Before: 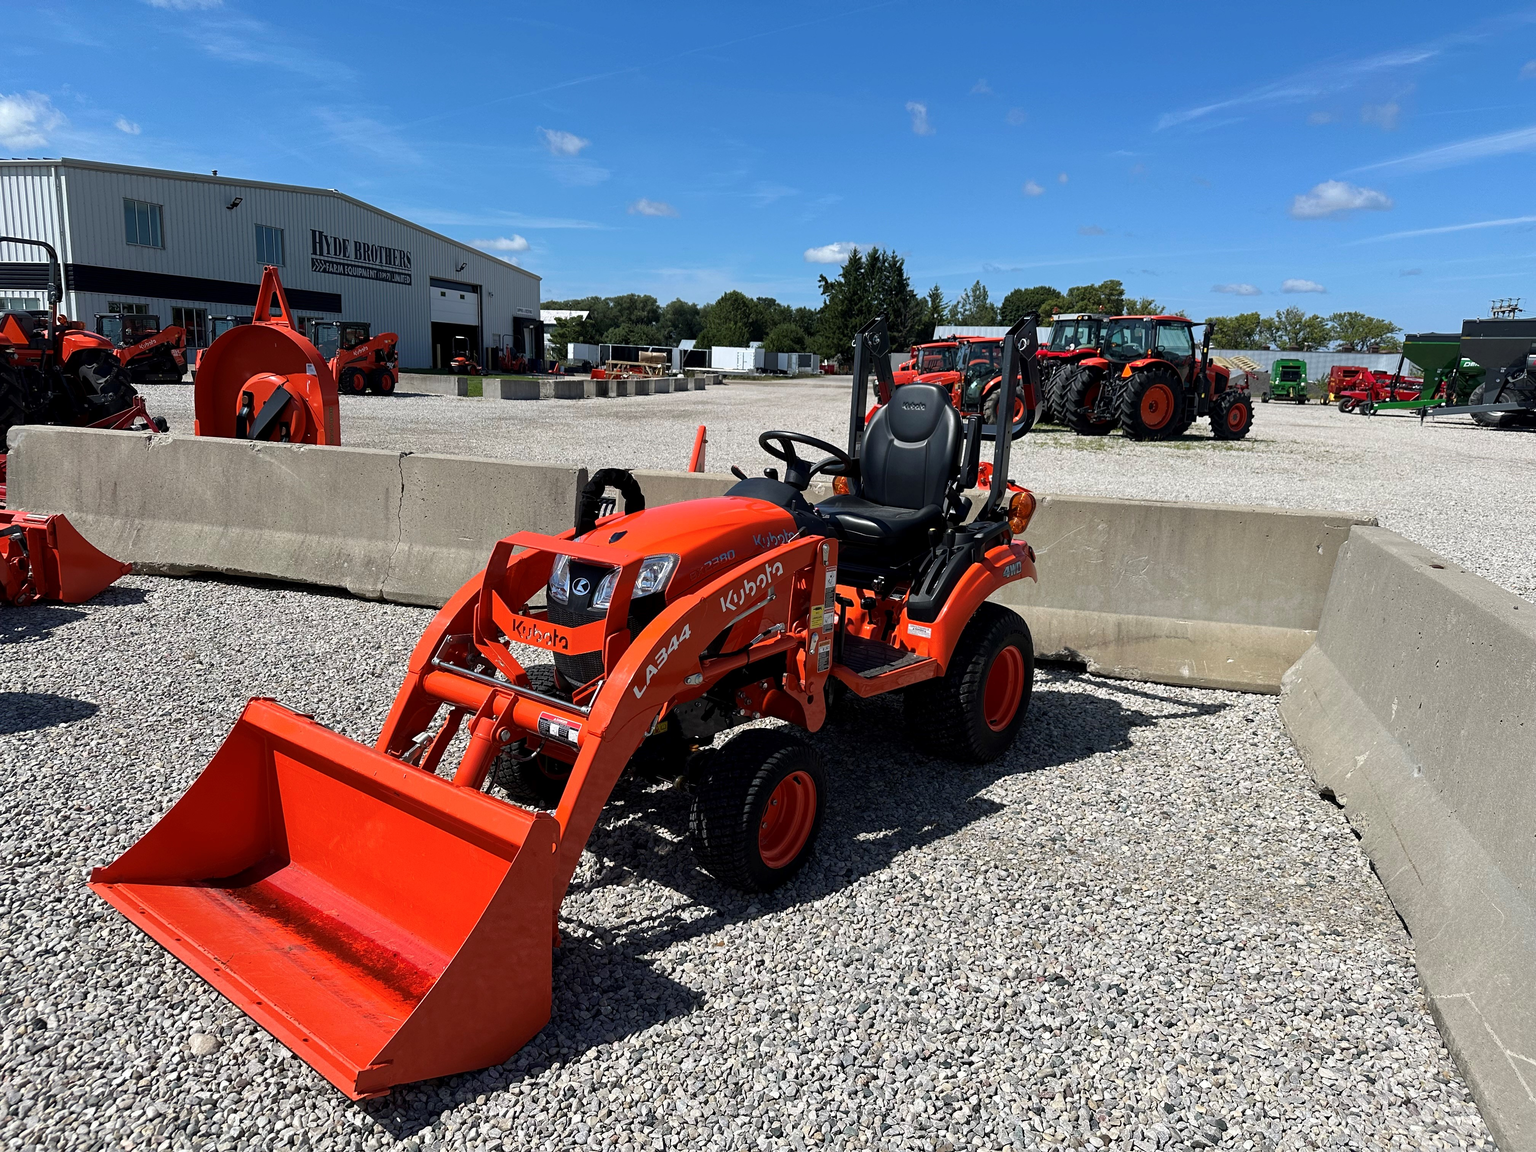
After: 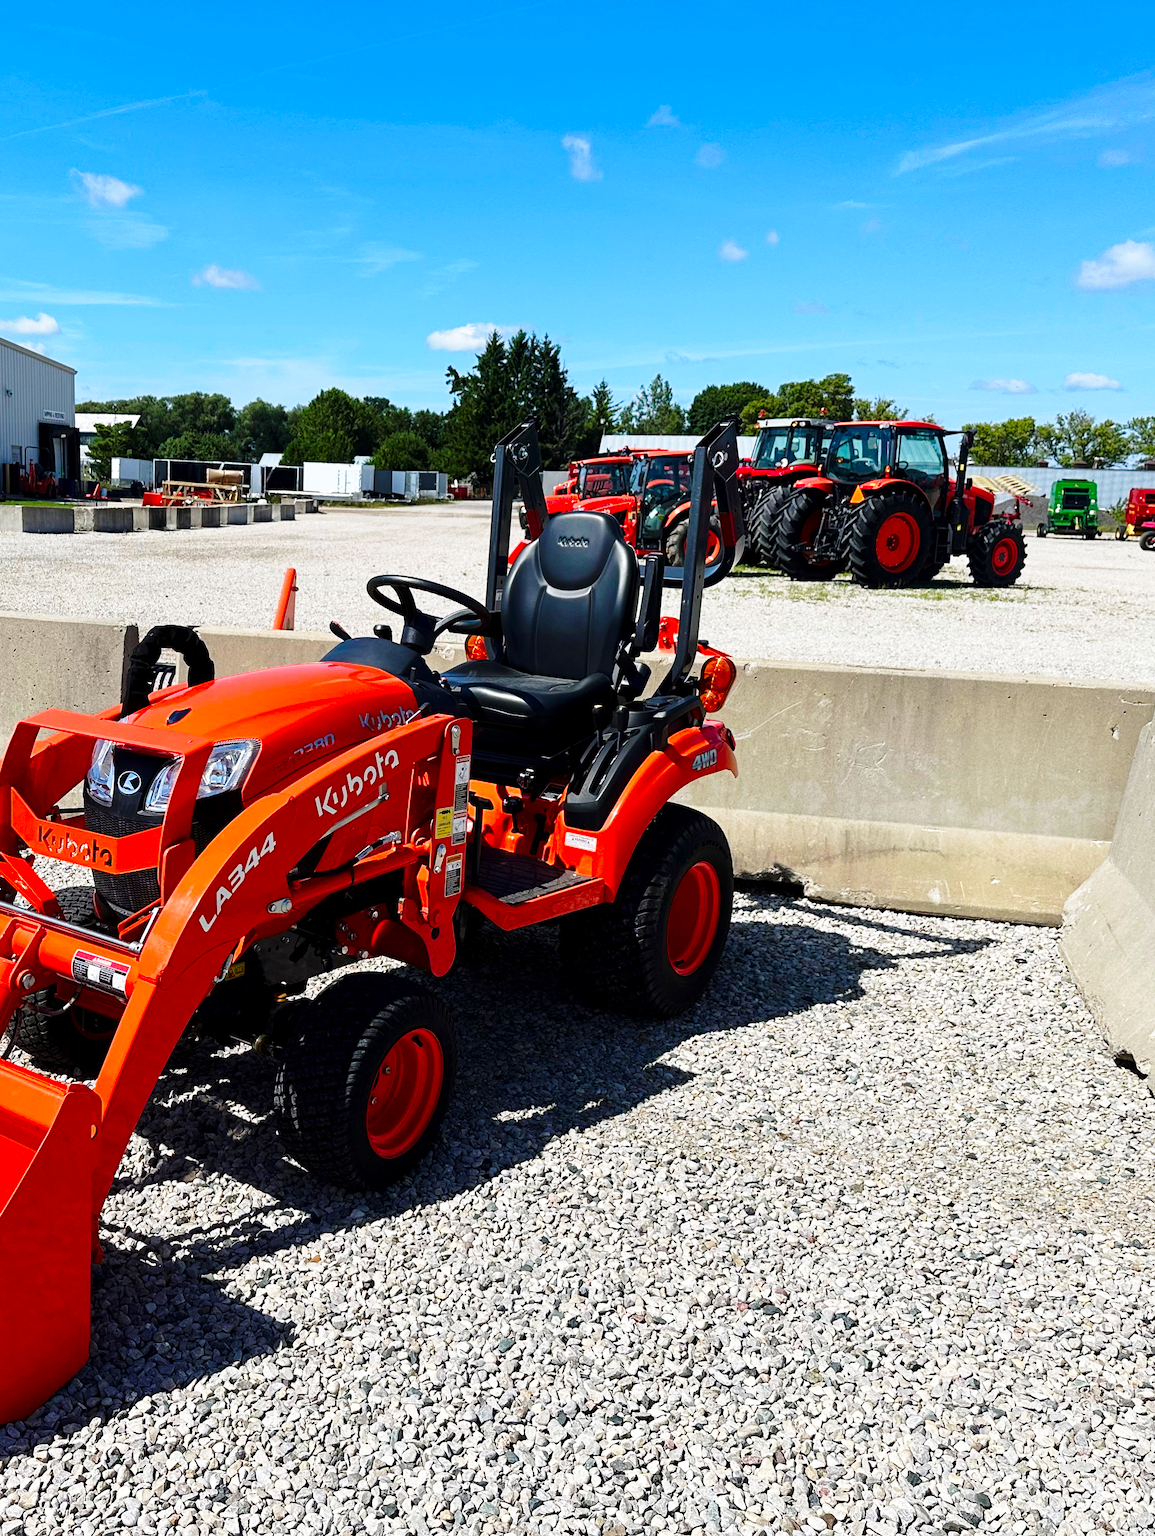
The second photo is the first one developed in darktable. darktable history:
crop: left 31.544%, top 0.009%, right 12.01%
contrast brightness saturation: brightness -0.028, saturation 0.349
base curve: curves: ch0 [(0, 0) (0.028, 0.03) (0.121, 0.232) (0.46, 0.748) (0.859, 0.968) (1, 1)], preserve colors none
